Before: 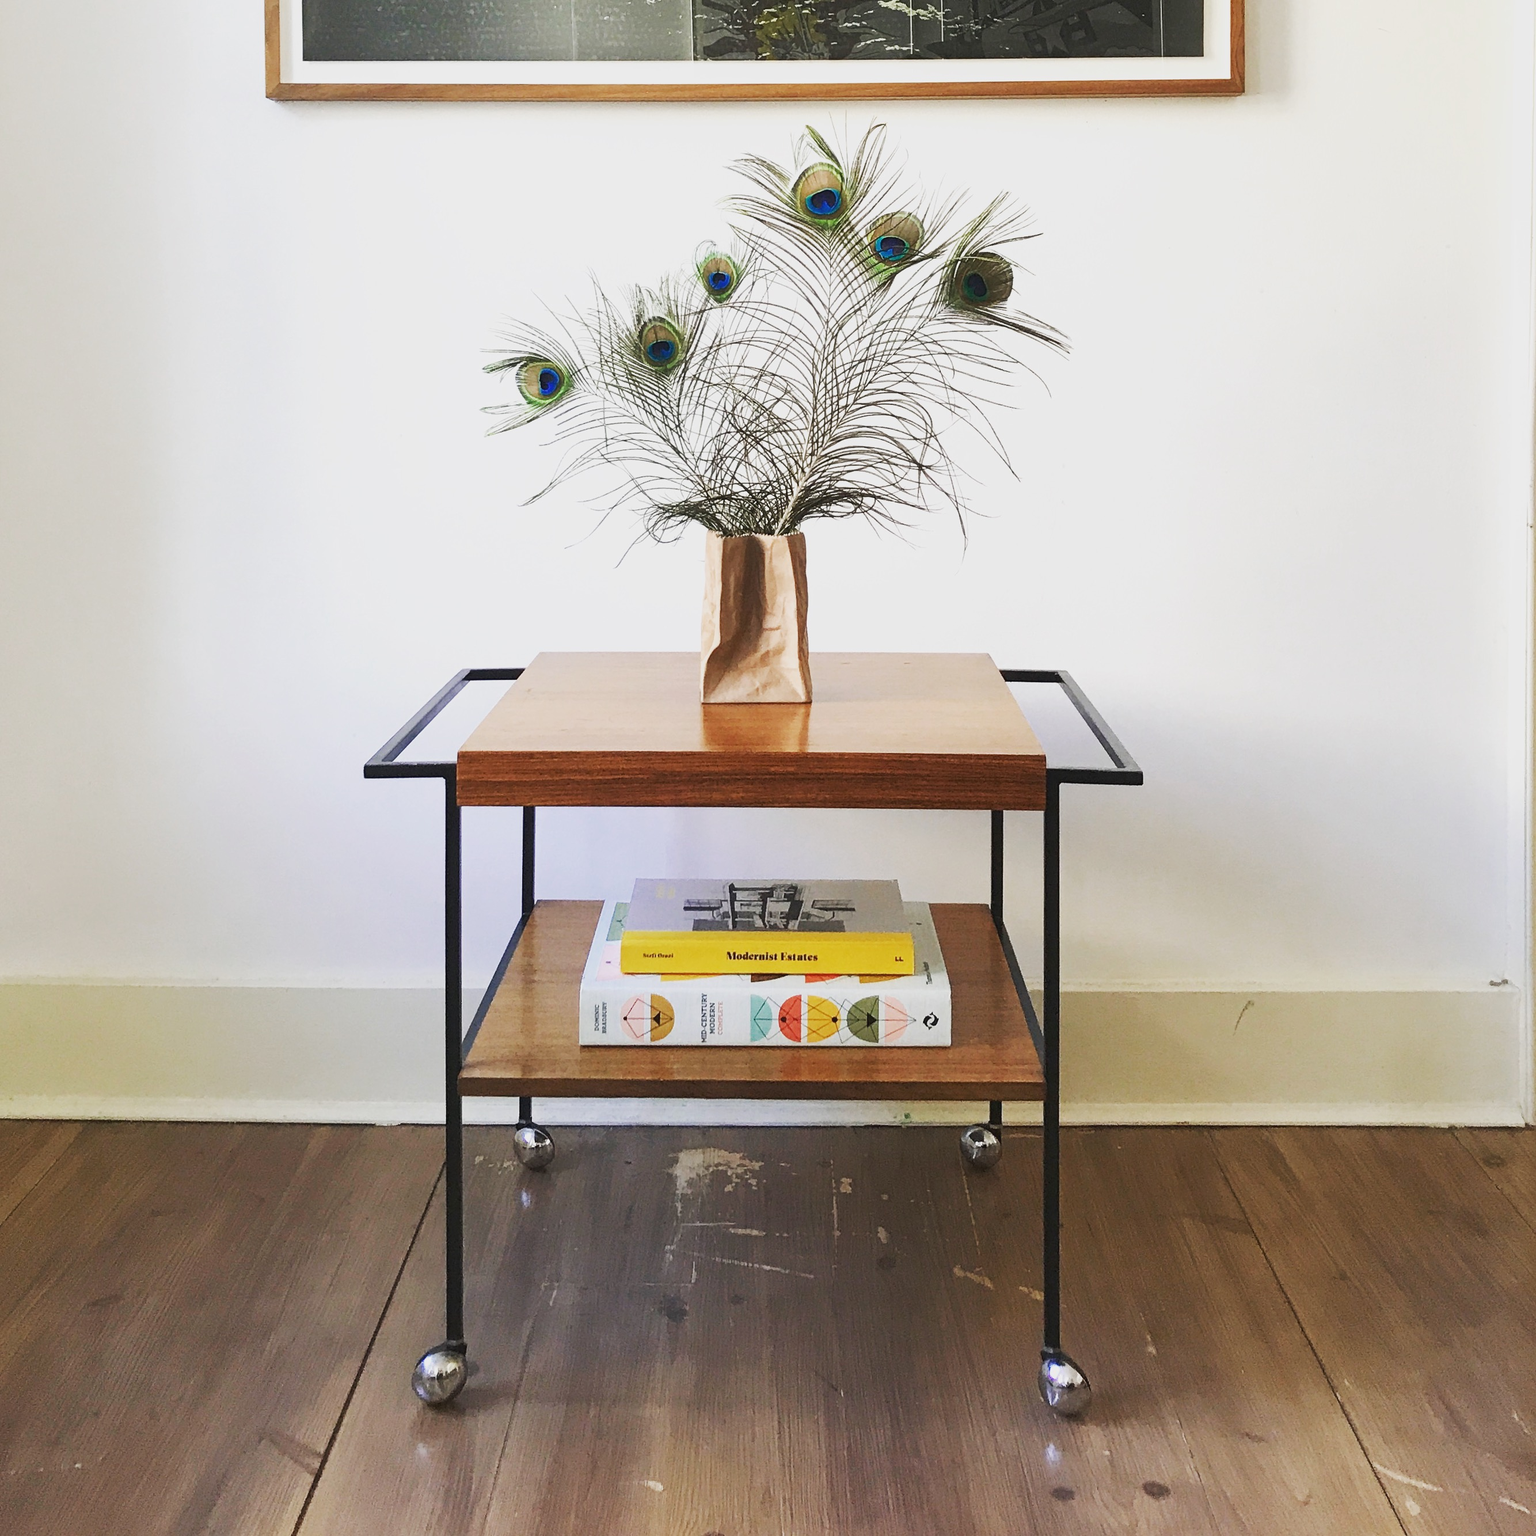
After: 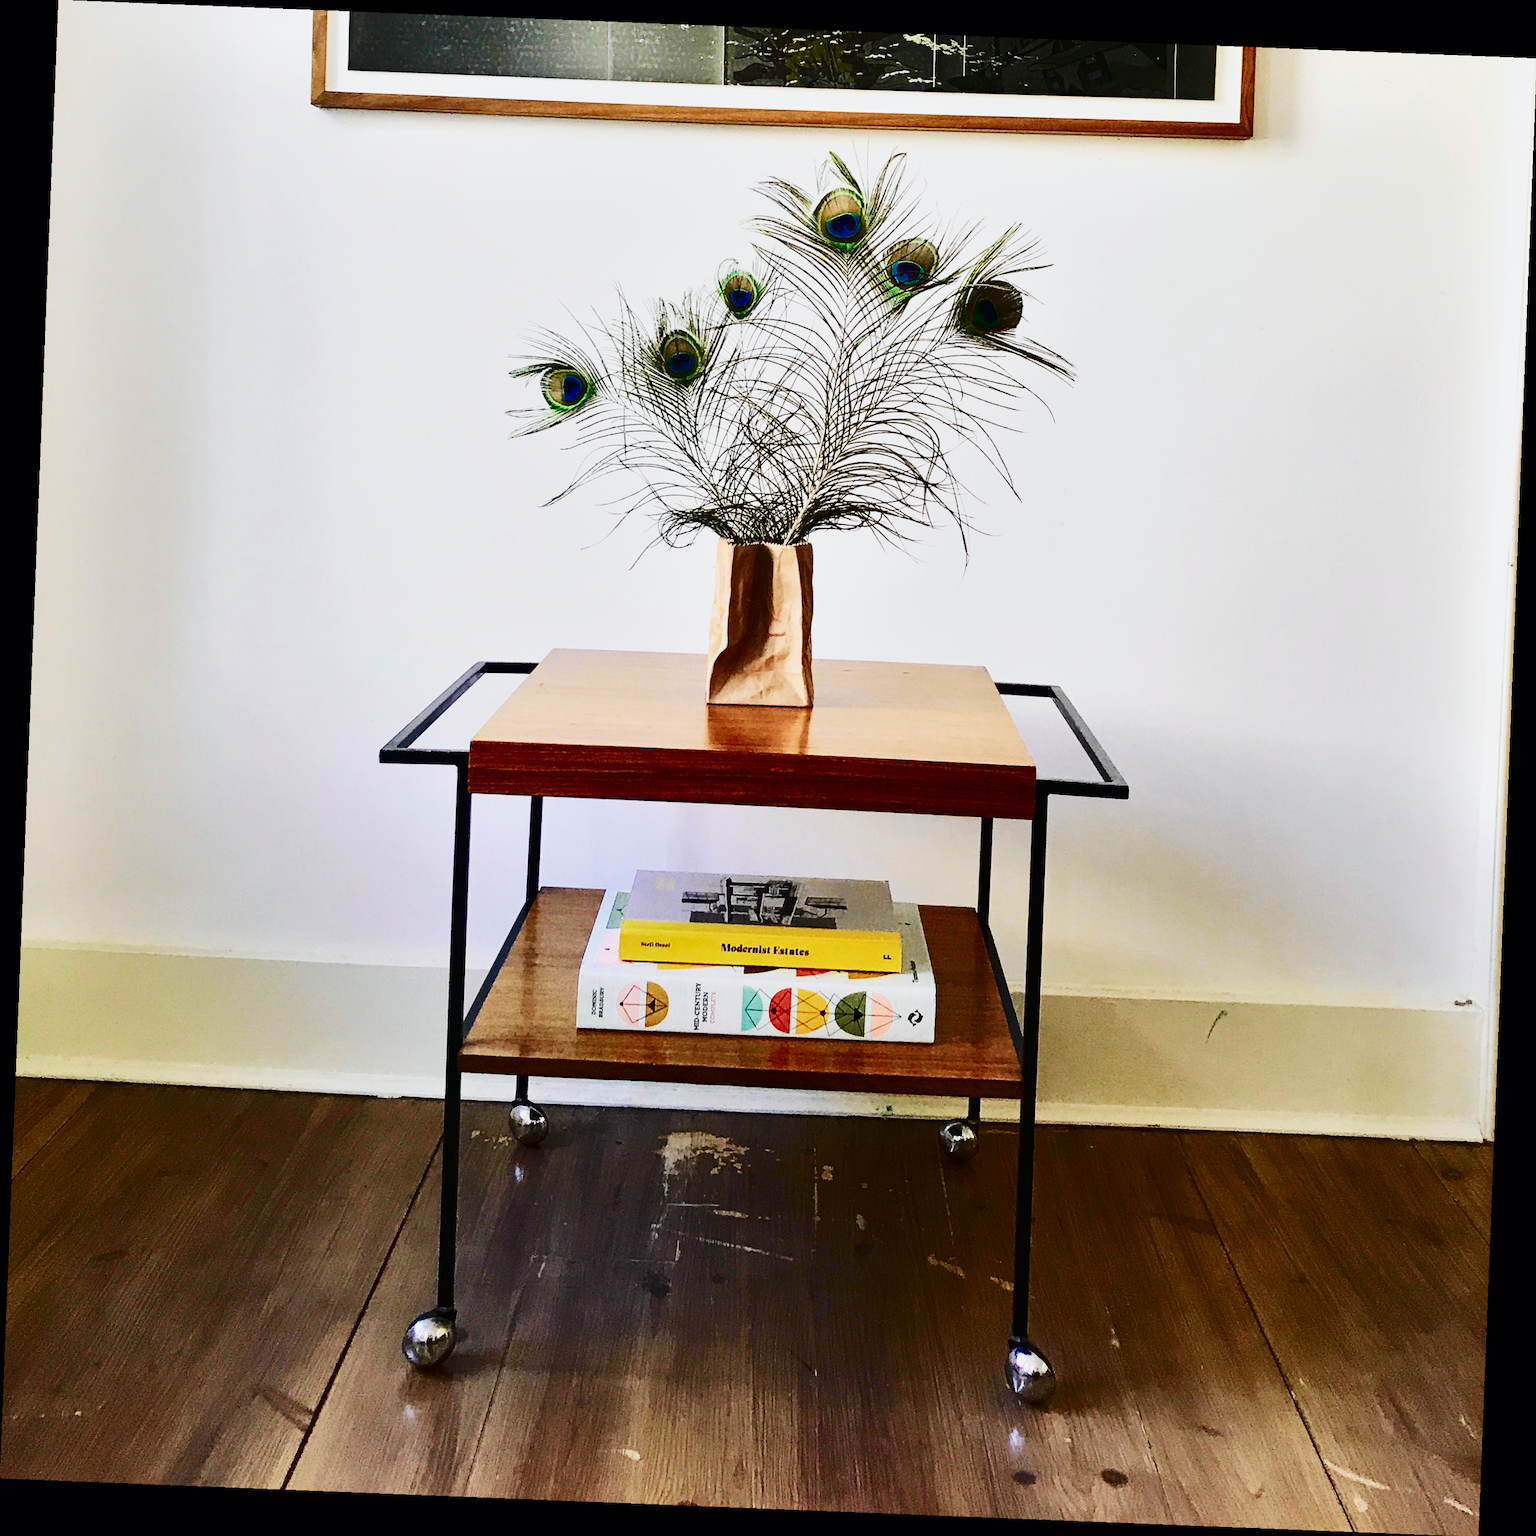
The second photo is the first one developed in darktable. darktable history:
rotate and perspective: rotation 2.27°, automatic cropping off
shadows and highlights: shadows 12, white point adjustment 1.2, soften with gaussian
exposure: compensate highlight preservation false
contrast brightness saturation: contrast 0.19, brightness -0.24, saturation 0.11
tone curve: curves: ch0 [(0, 0) (0.051, 0.03) (0.096, 0.071) (0.251, 0.234) (0.461, 0.515) (0.605, 0.692) (0.761, 0.824) (0.881, 0.907) (1, 0.984)]; ch1 [(0, 0) (0.1, 0.038) (0.318, 0.243) (0.399, 0.351) (0.478, 0.469) (0.499, 0.499) (0.534, 0.541) (0.567, 0.592) (0.601, 0.629) (0.666, 0.7) (1, 1)]; ch2 [(0, 0) (0.453, 0.45) (0.479, 0.483) (0.504, 0.499) (0.52, 0.519) (0.541, 0.559) (0.601, 0.622) (0.824, 0.815) (1, 1)], color space Lab, independent channels, preserve colors none
